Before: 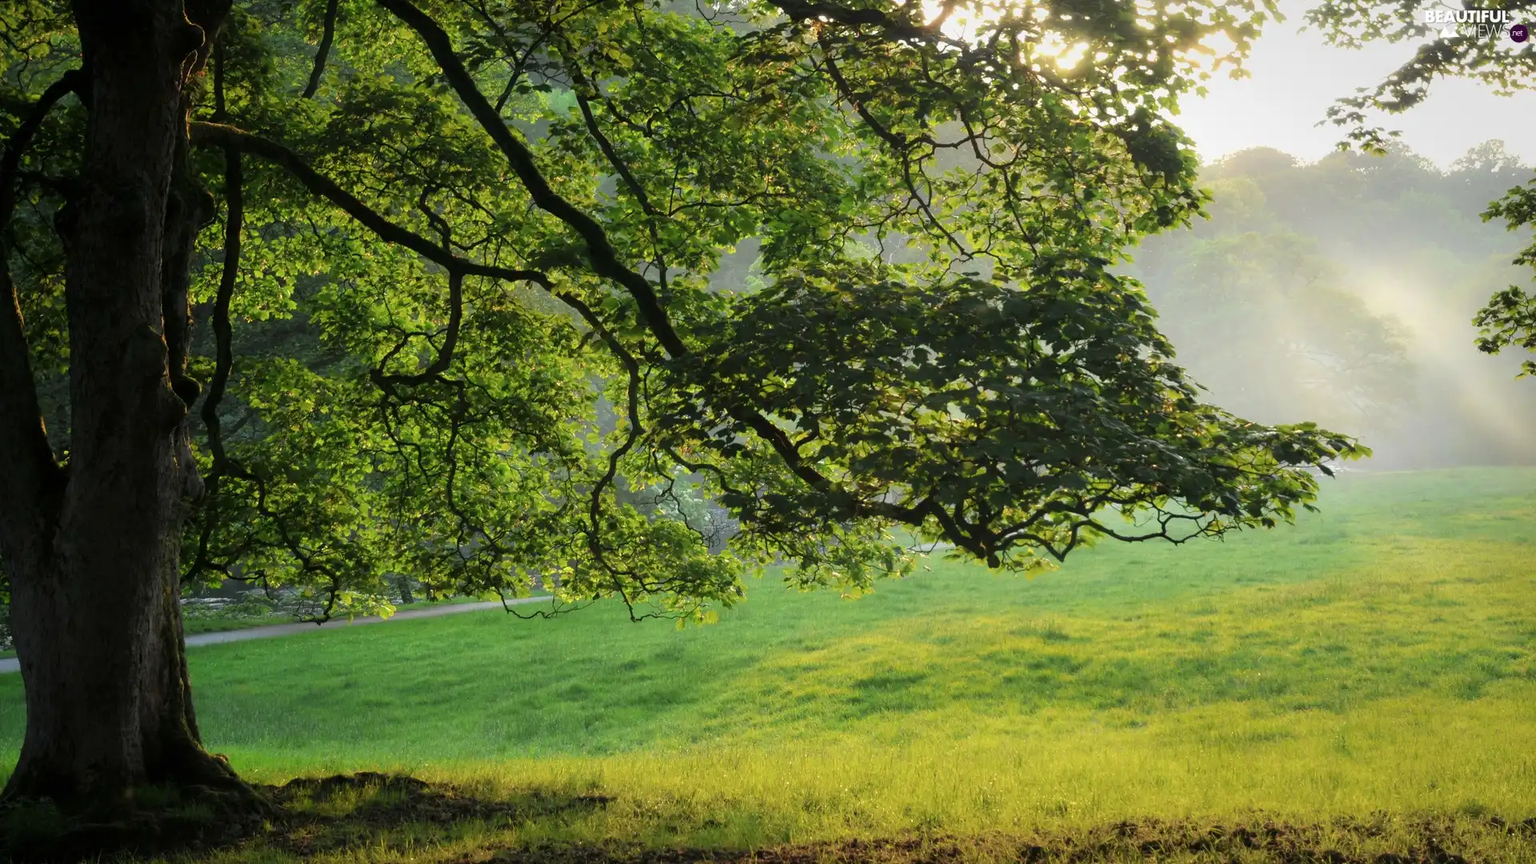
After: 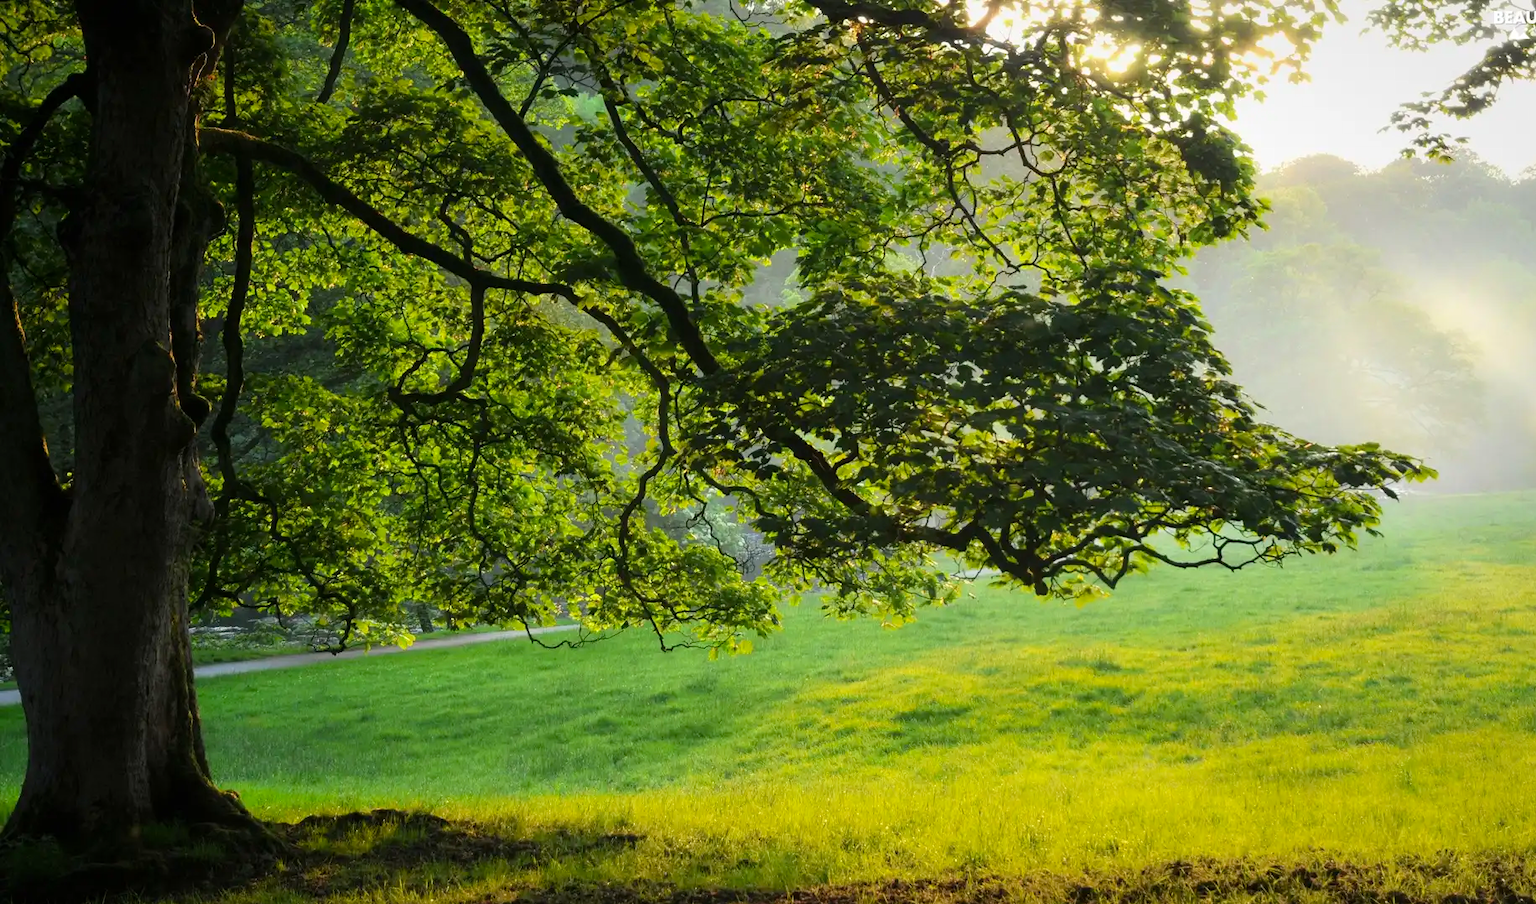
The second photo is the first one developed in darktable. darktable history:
crop: right 4.557%, bottom 0.02%
contrast brightness saturation: contrast 0.15, brightness 0.044
color balance rgb: perceptual saturation grading › global saturation 19.405%
